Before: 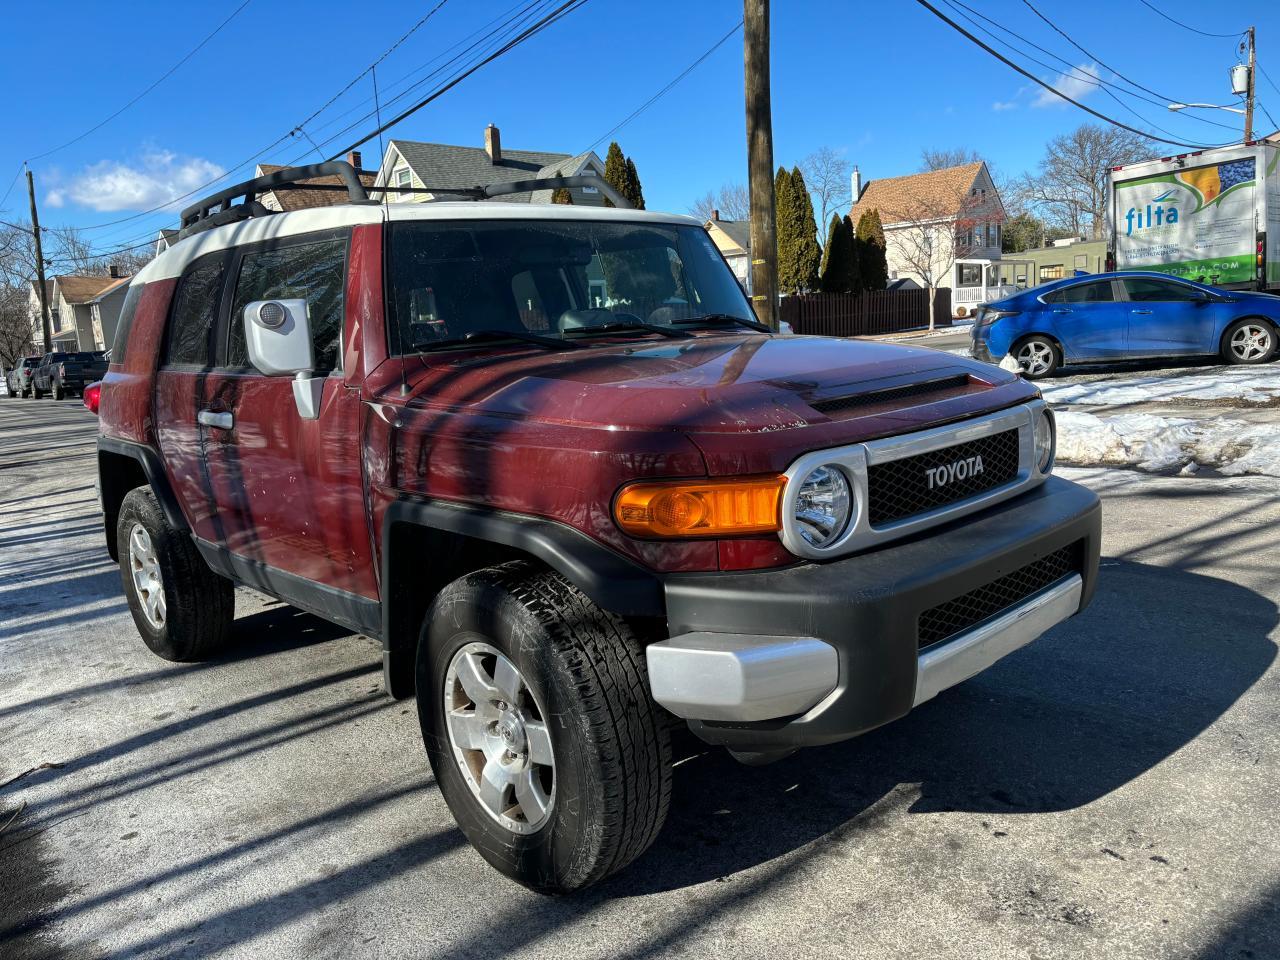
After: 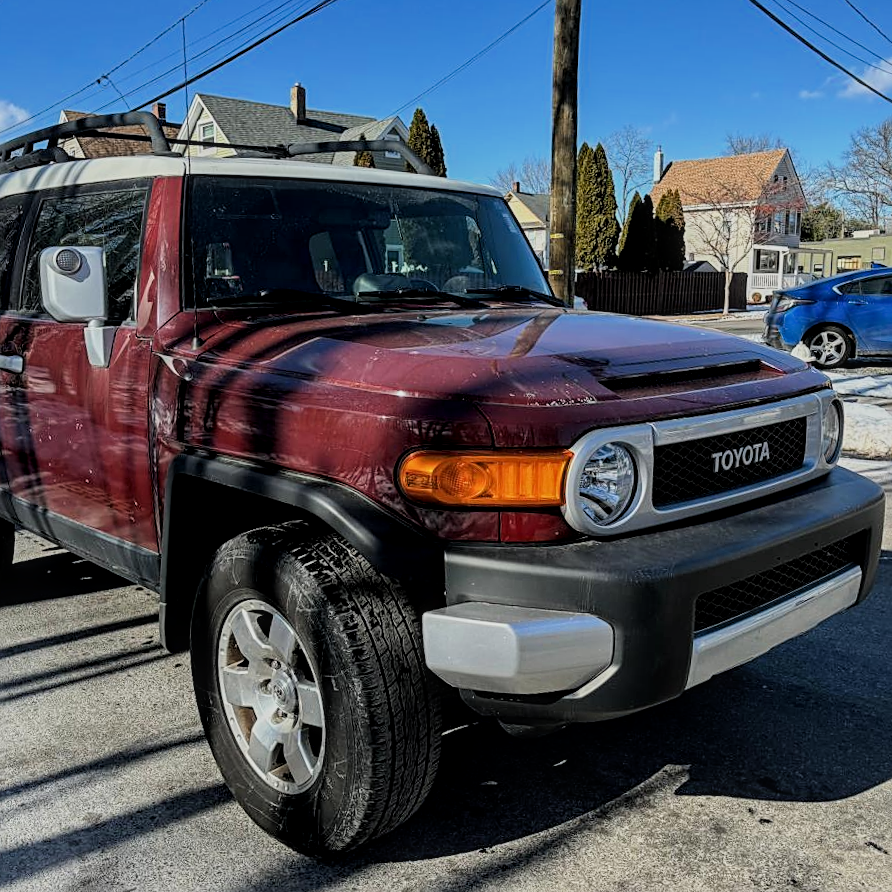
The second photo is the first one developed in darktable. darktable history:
local contrast: on, module defaults
sharpen: on, module defaults
crop and rotate: angle -3.27°, left 14.277%, top 0.028%, right 10.766%, bottom 0.028%
filmic rgb: black relative exposure -7.65 EV, white relative exposure 4.56 EV, hardness 3.61, color science v6 (2022)
